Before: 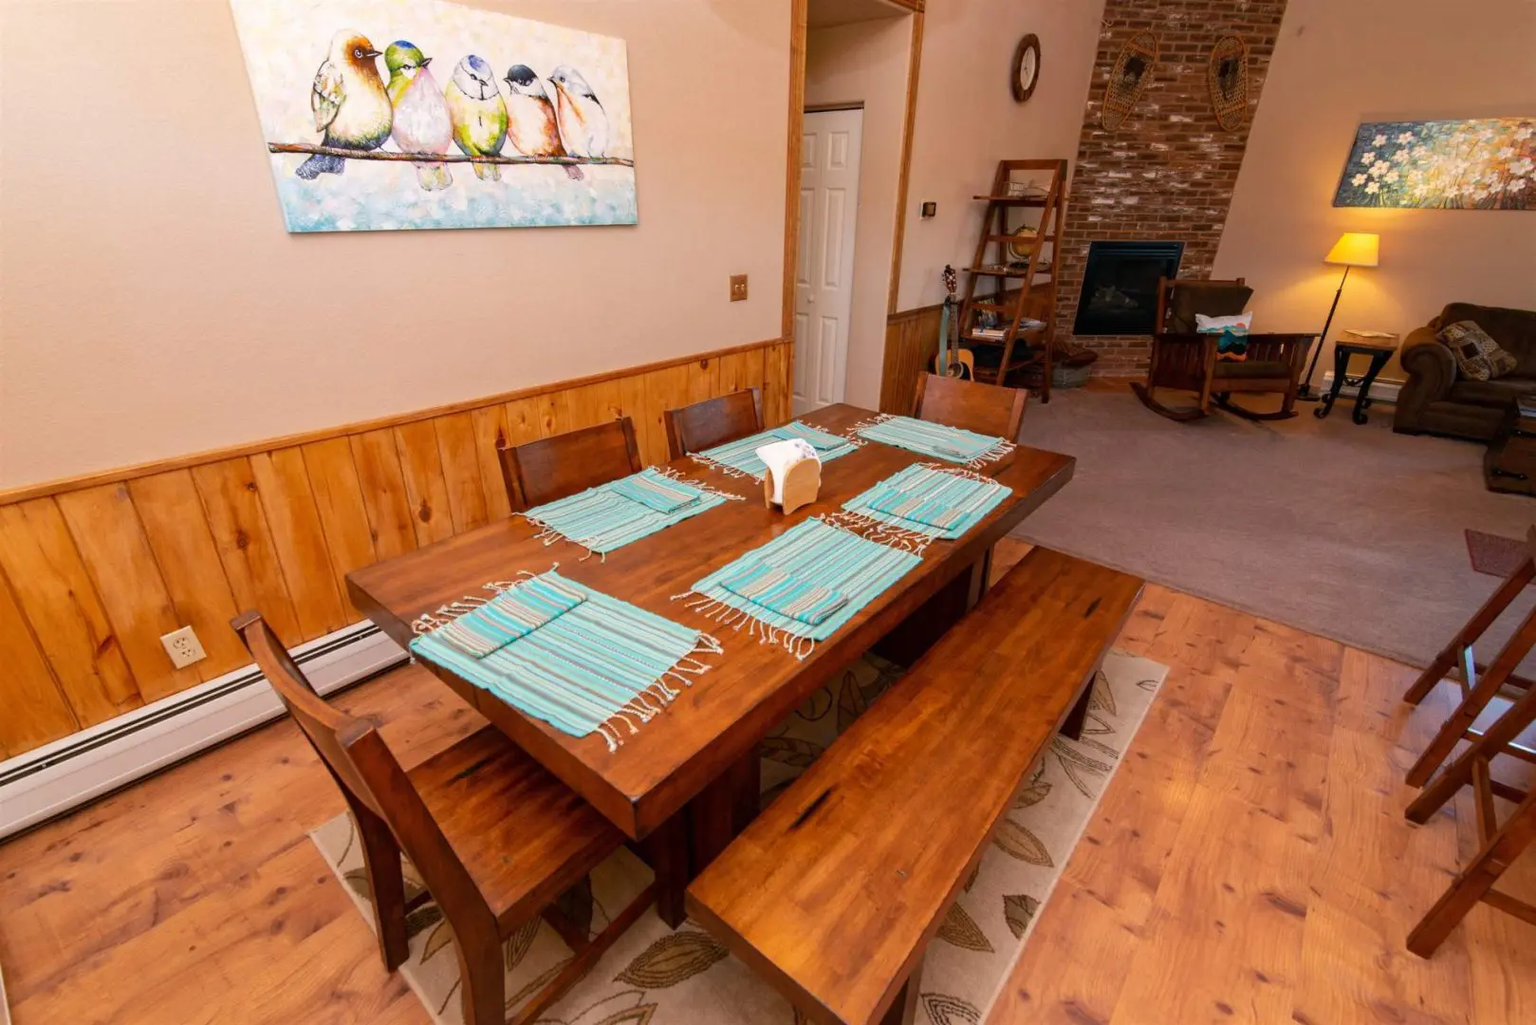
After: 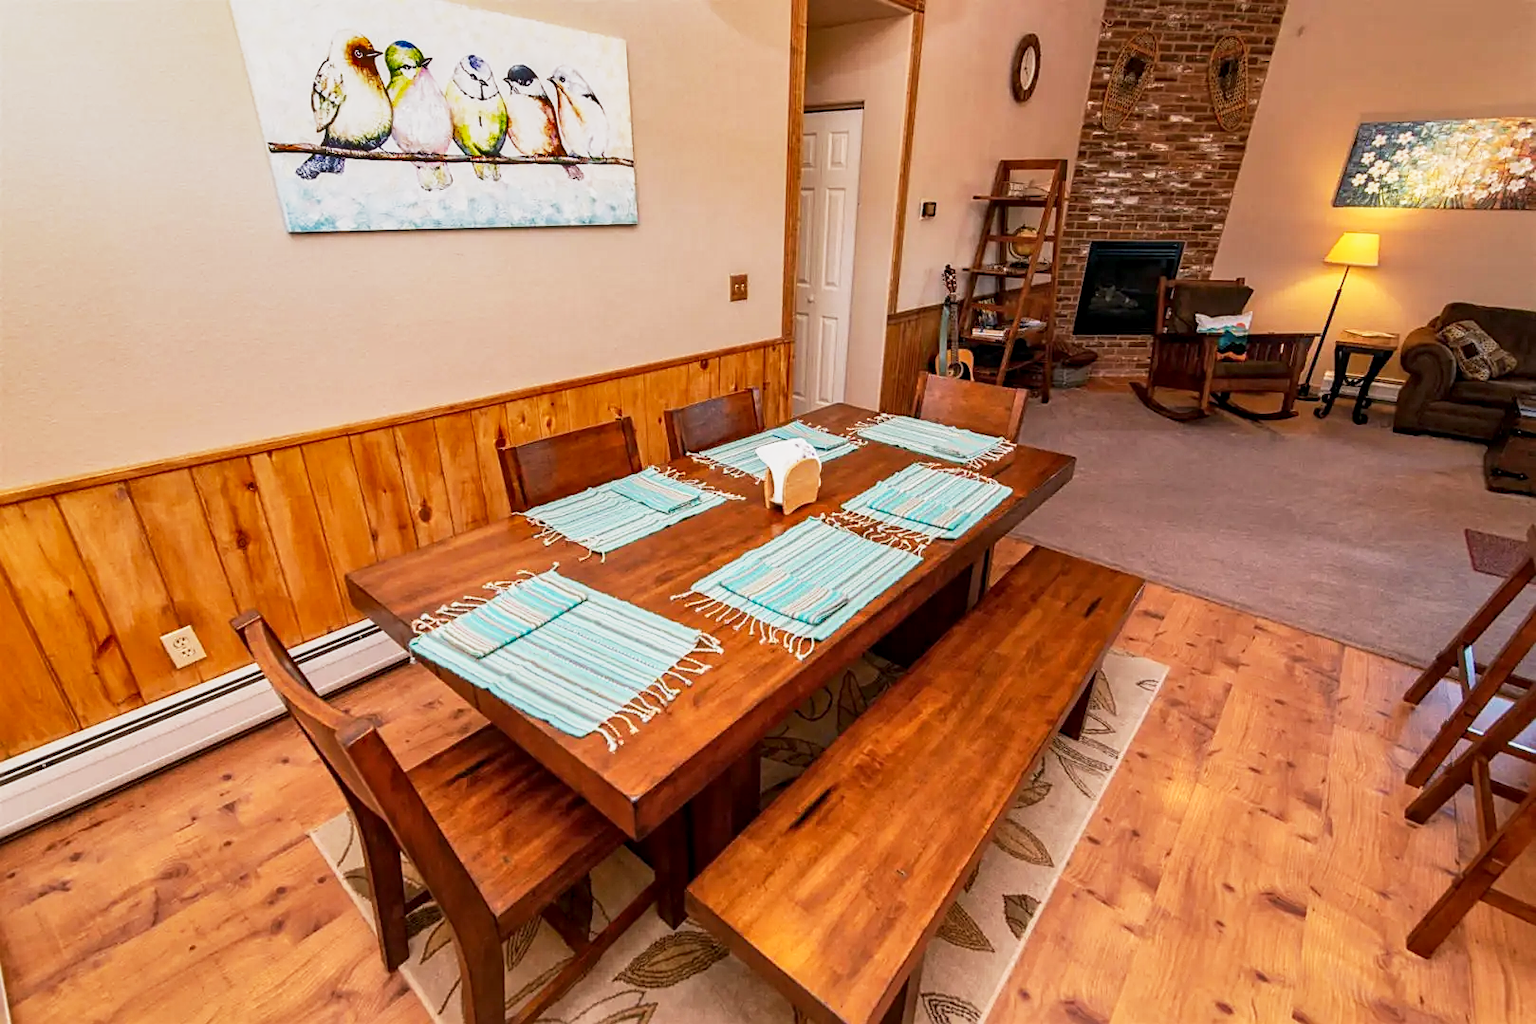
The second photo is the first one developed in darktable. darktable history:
sharpen: on, module defaults
local contrast: on, module defaults
base curve: curves: ch0 [(0, 0) (0.088, 0.125) (0.176, 0.251) (0.354, 0.501) (0.613, 0.749) (1, 0.877)], preserve colors none
shadows and highlights: shadows 52.75, soften with gaussian
